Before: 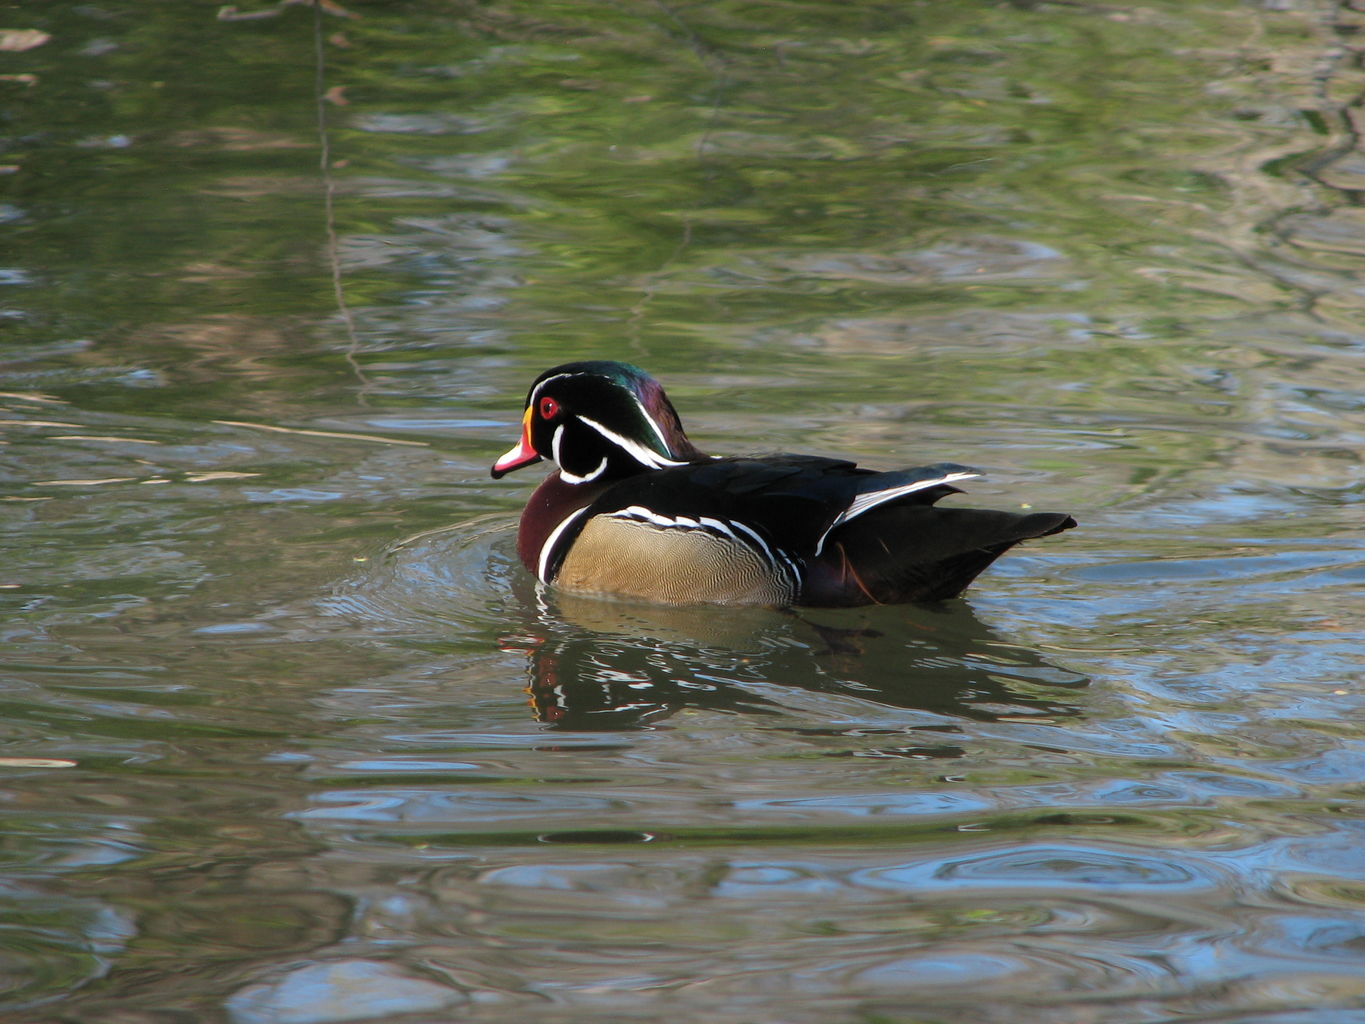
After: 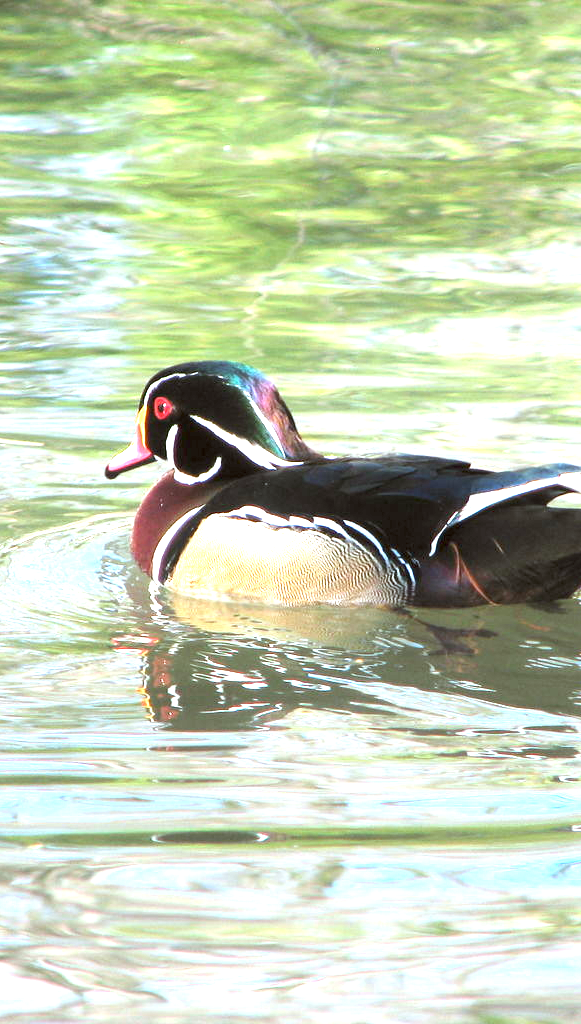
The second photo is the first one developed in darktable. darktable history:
crop: left 28.345%, right 29.085%
exposure: black level correction 0, exposure 2.411 EV, compensate exposure bias true, compensate highlight preservation false
color correction: highlights a* -3.62, highlights b* -6.87, shadows a* 3.09, shadows b* 5.71
